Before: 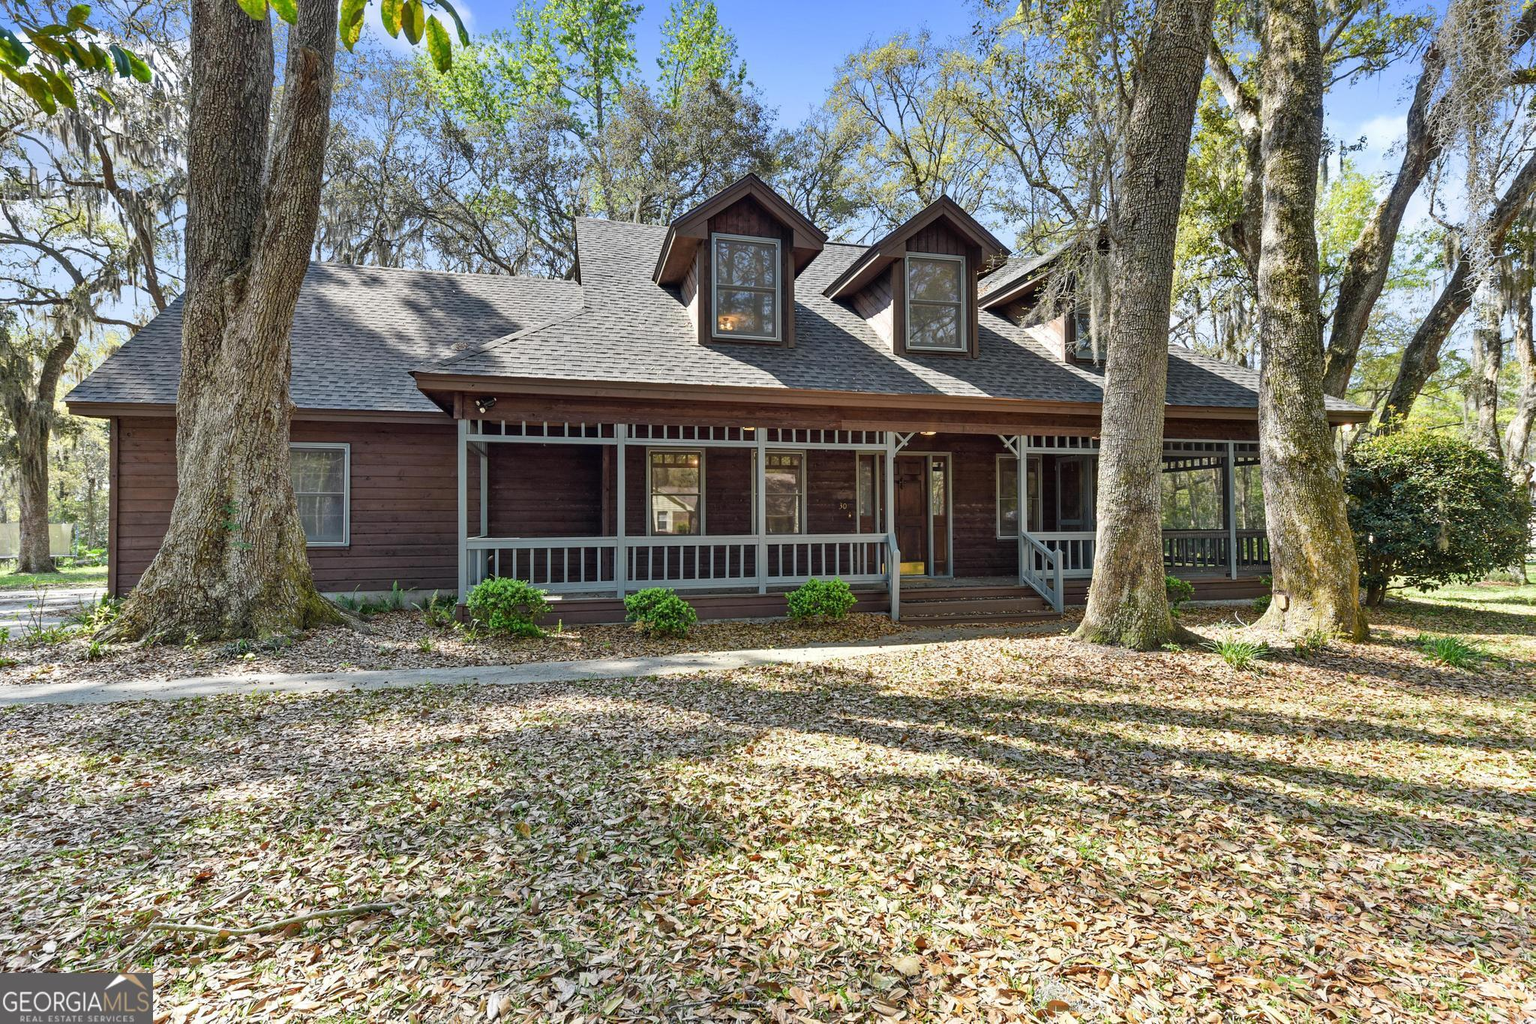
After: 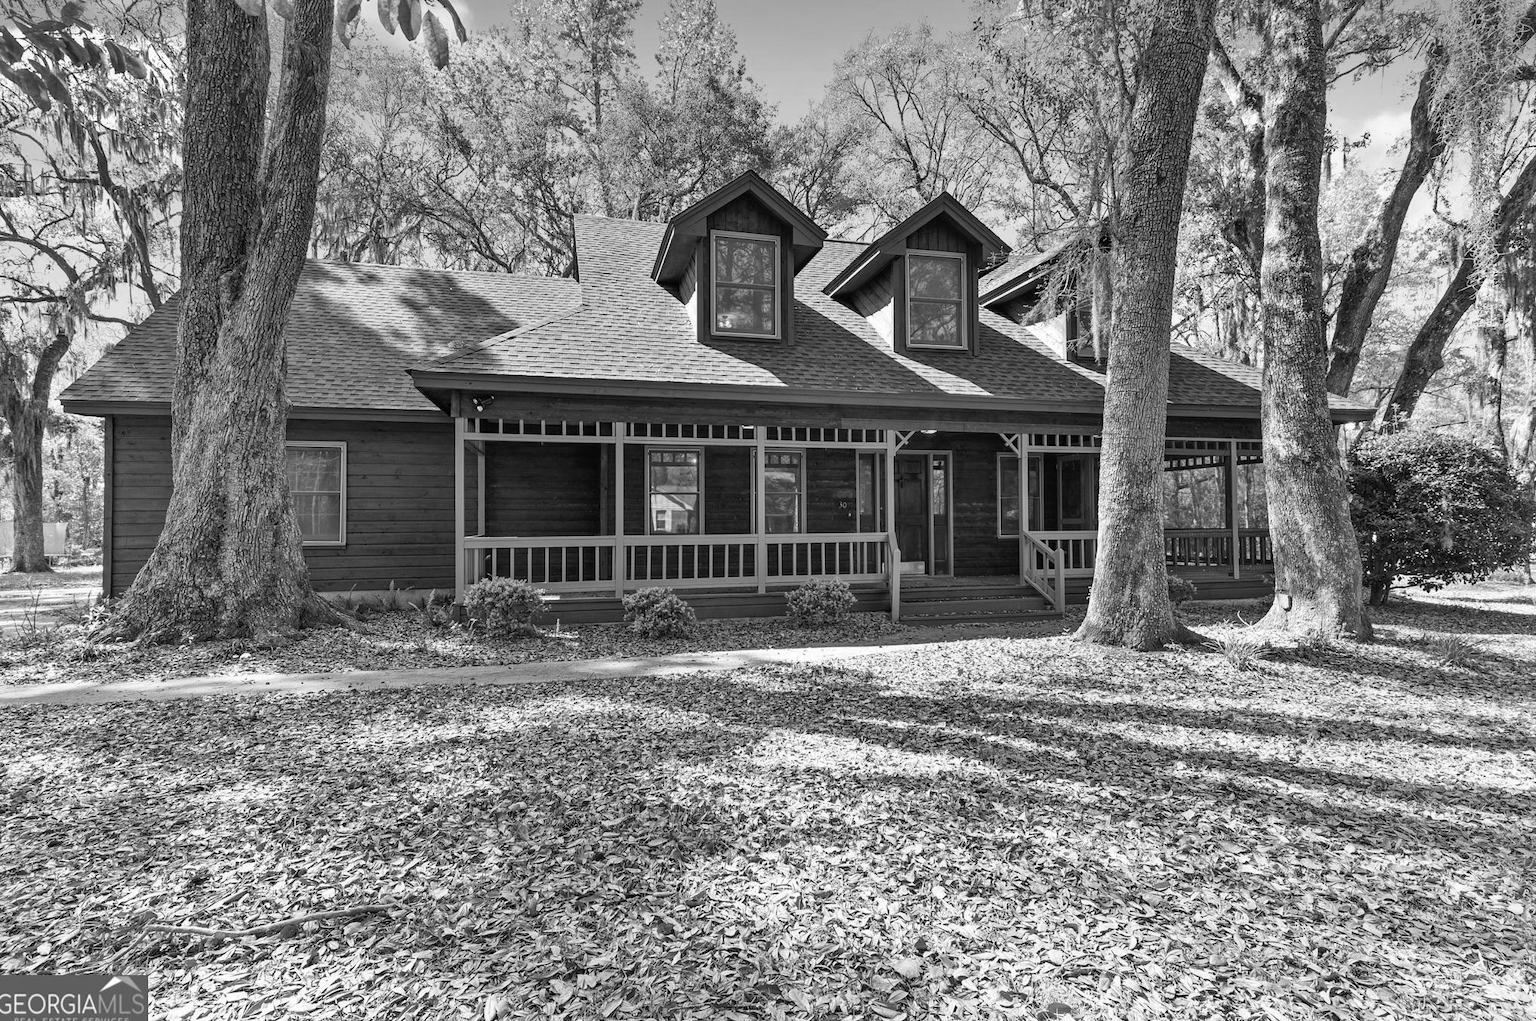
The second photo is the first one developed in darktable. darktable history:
monochrome: on, module defaults
crop: left 0.434%, top 0.485%, right 0.244%, bottom 0.386%
